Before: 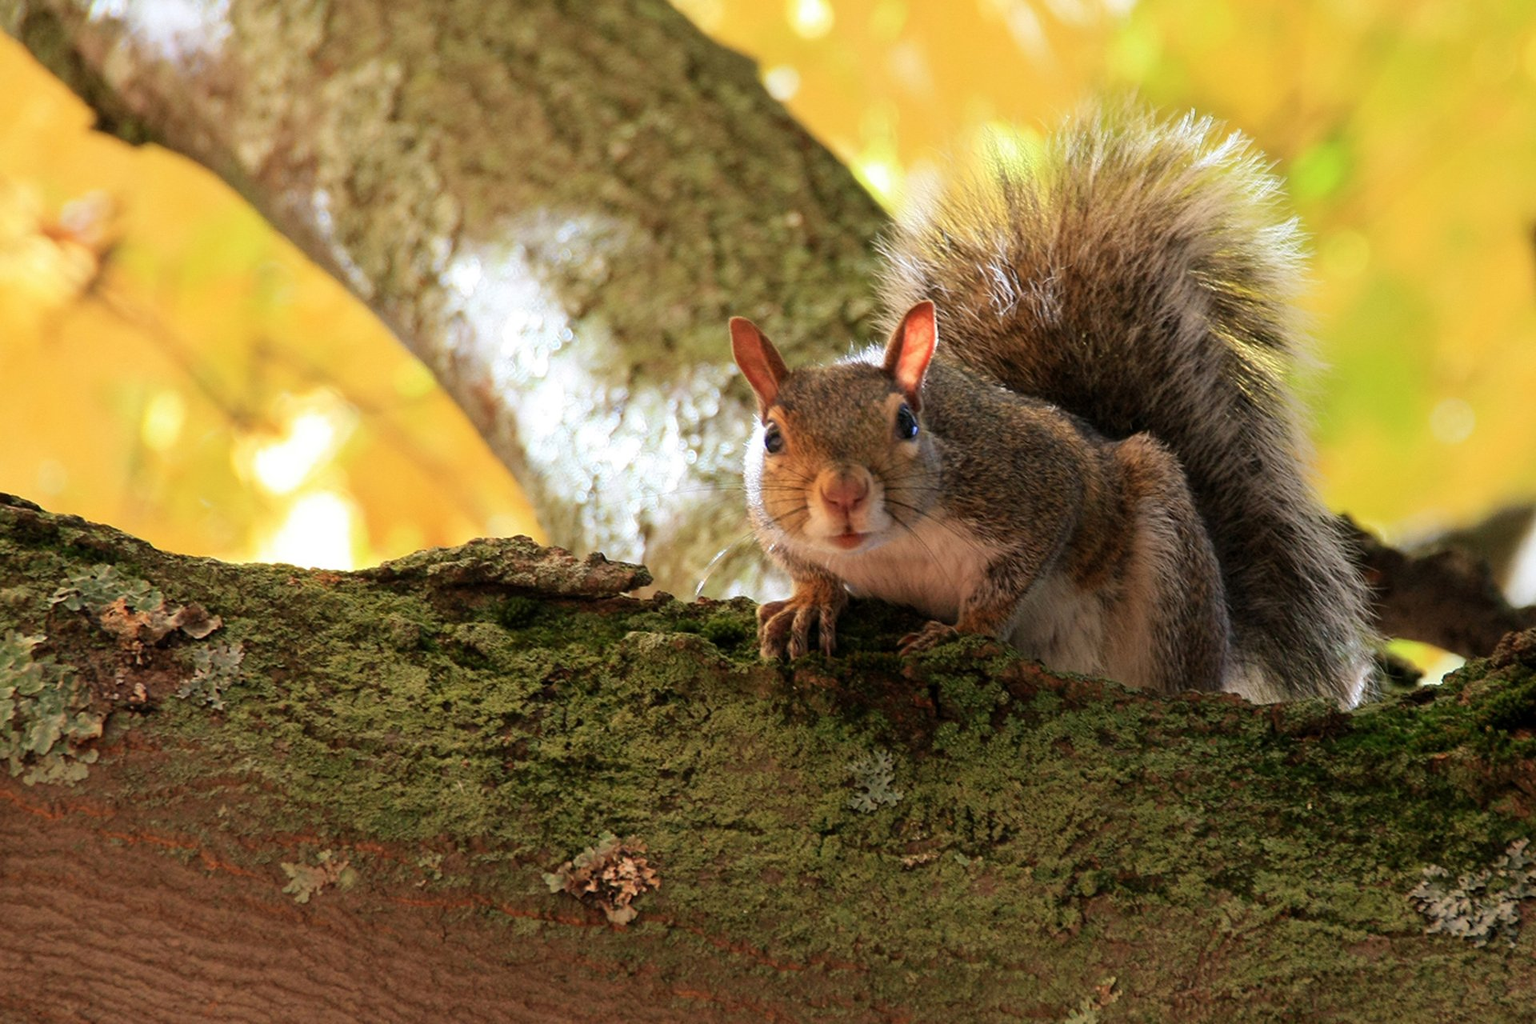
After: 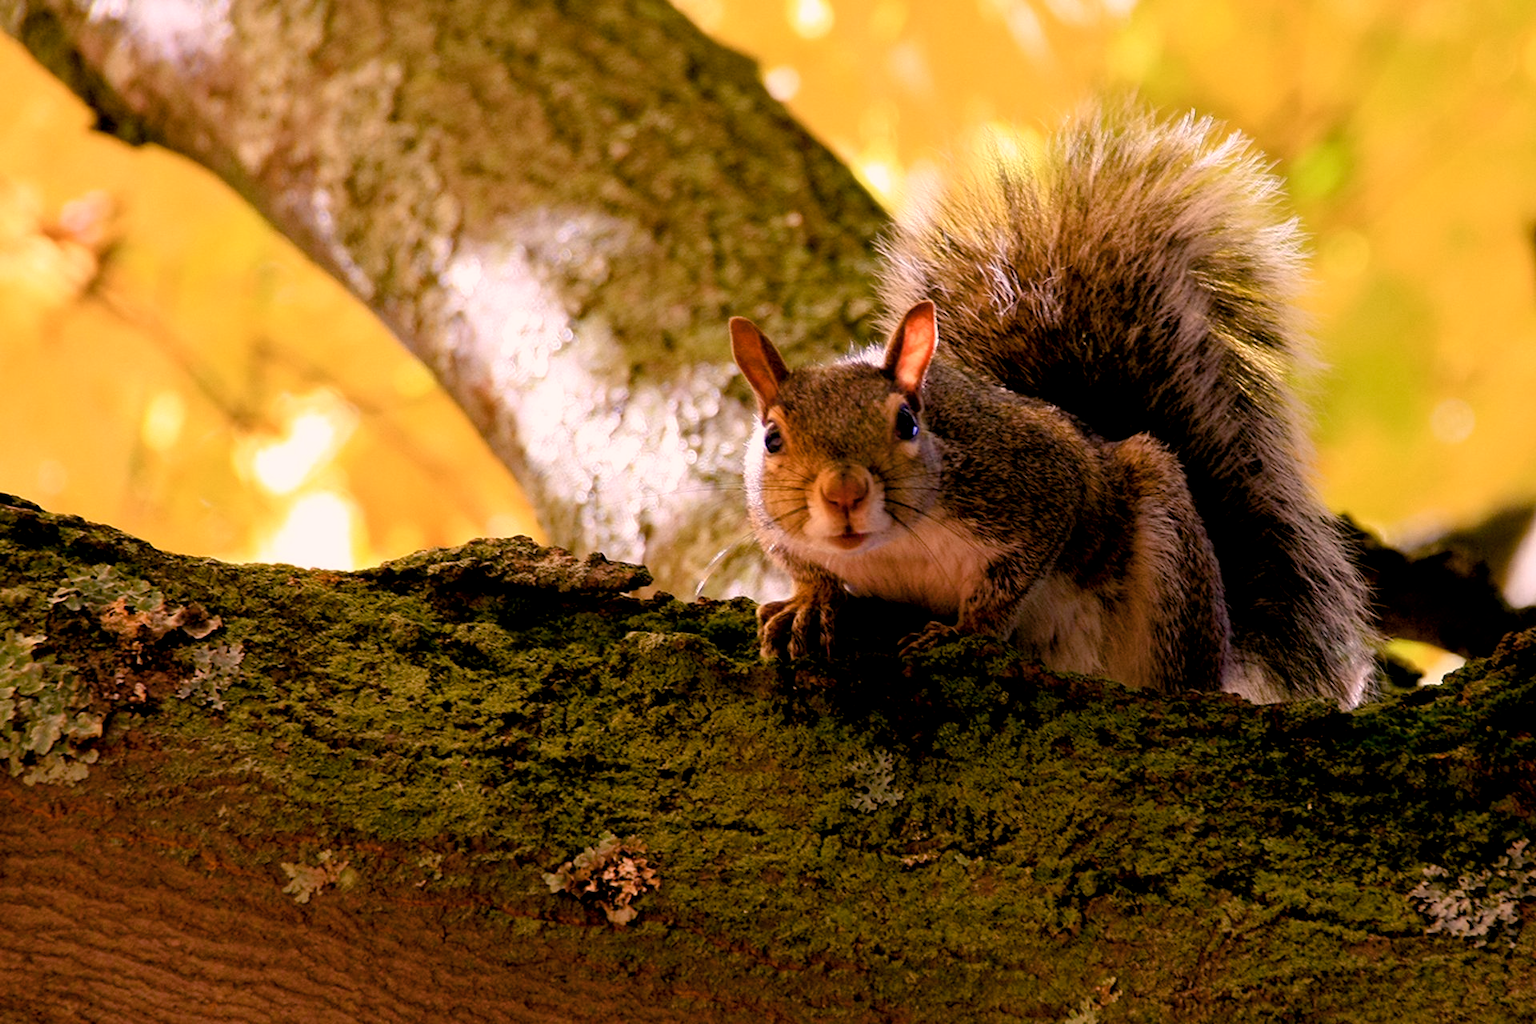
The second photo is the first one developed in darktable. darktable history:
exposure: black level correction 0.018, exposure -0.008 EV, compensate highlight preservation false
color balance rgb: power › luminance -7.906%, power › chroma 1.341%, power › hue 330.36°, highlights gain › chroma 4.466%, highlights gain › hue 31.15°, perceptual saturation grading › global saturation 34.841%, perceptual saturation grading › highlights -29.835%, perceptual saturation grading › shadows 35.901%
color zones: curves: ch0 [(0, 0.5) (0.143, 0.52) (0.286, 0.5) (0.429, 0.5) (0.571, 0.5) (0.714, 0.5) (0.857, 0.5) (1, 0.5)]; ch1 [(0, 0.489) (0.155, 0.45) (0.286, 0.466) (0.429, 0.5) (0.571, 0.5) (0.714, 0.5) (0.857, 0.5) (1, 0.489)], mix 26.11%
